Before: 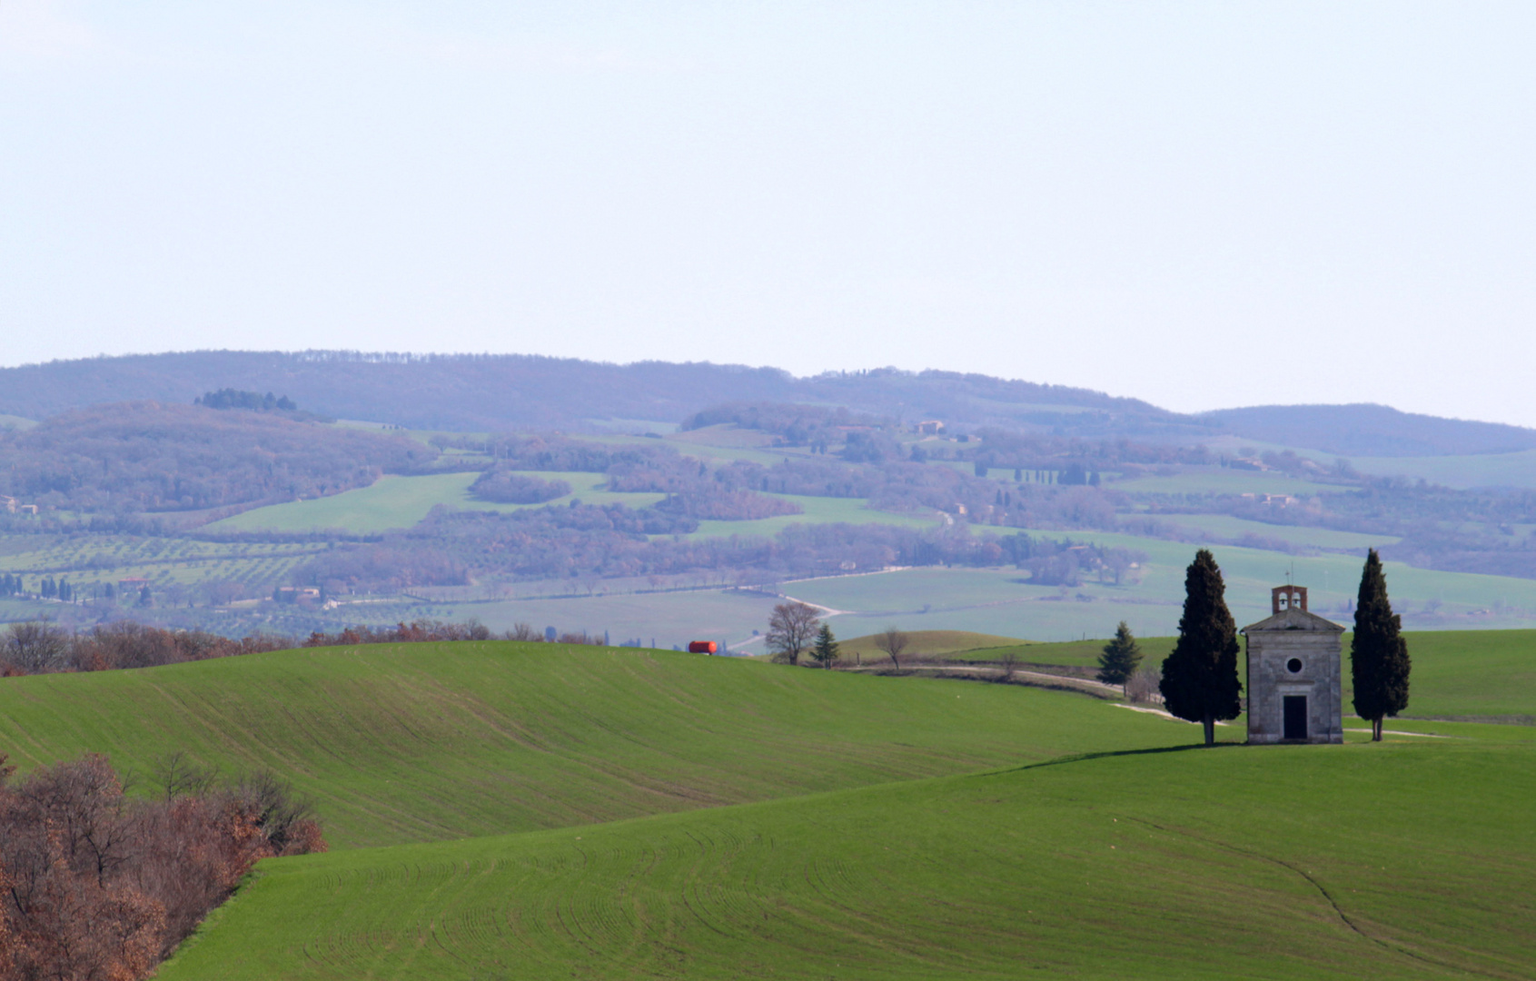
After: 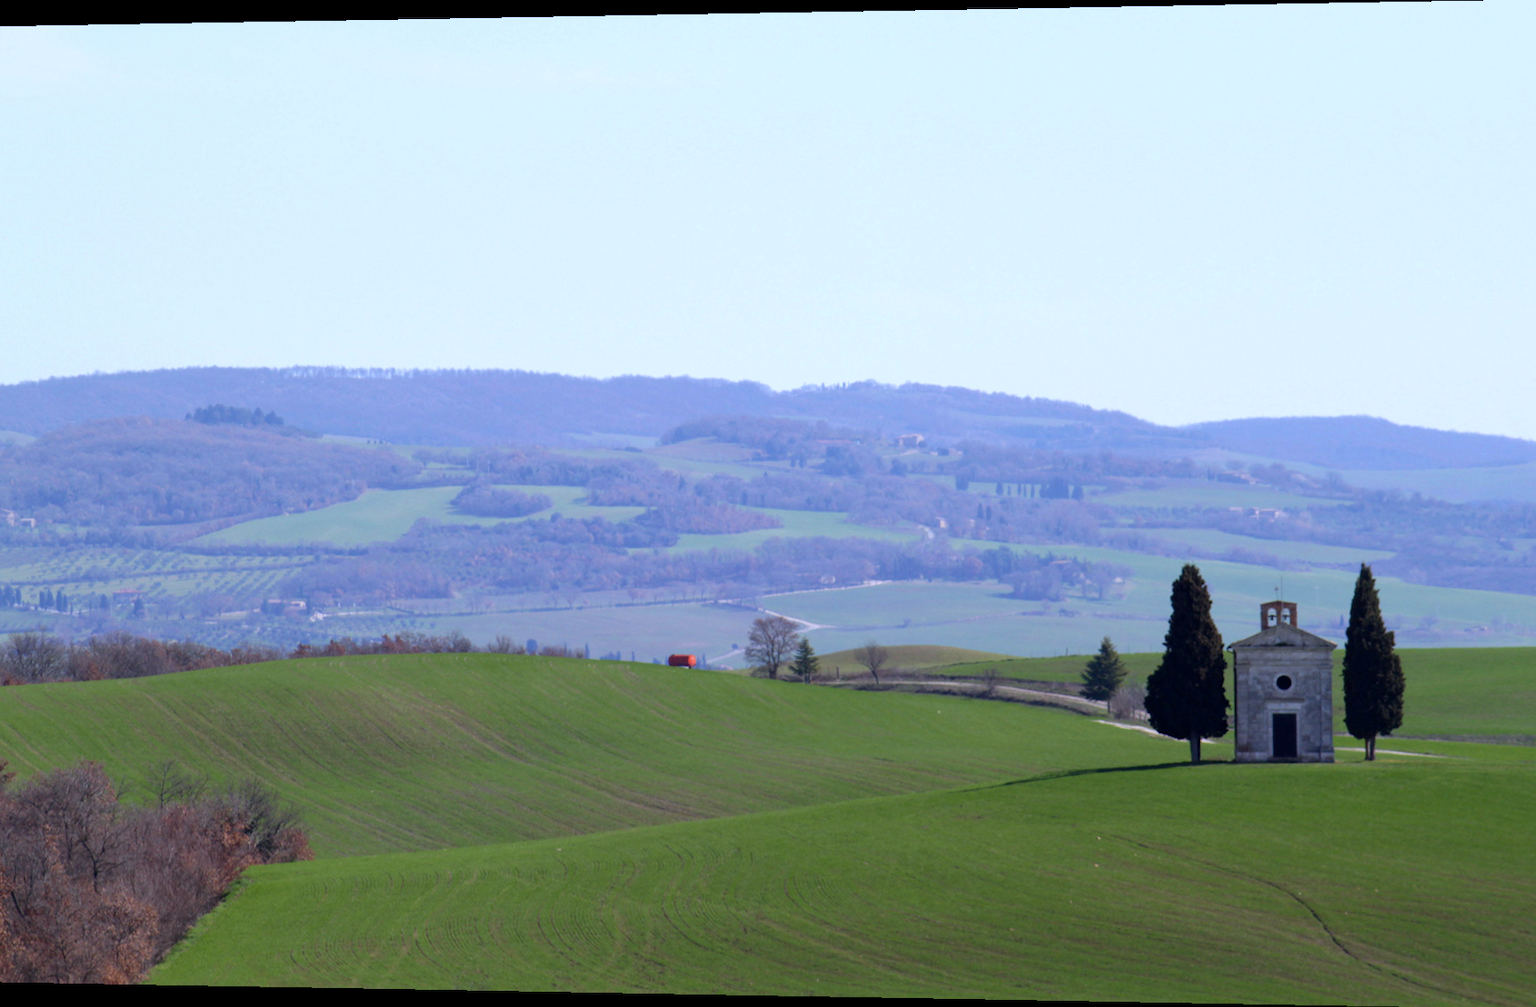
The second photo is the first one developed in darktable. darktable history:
white balance: red 0.931, blue 1.11
rotate and perspective: lens shift (horizontal) -0.055, automatic cropping off
